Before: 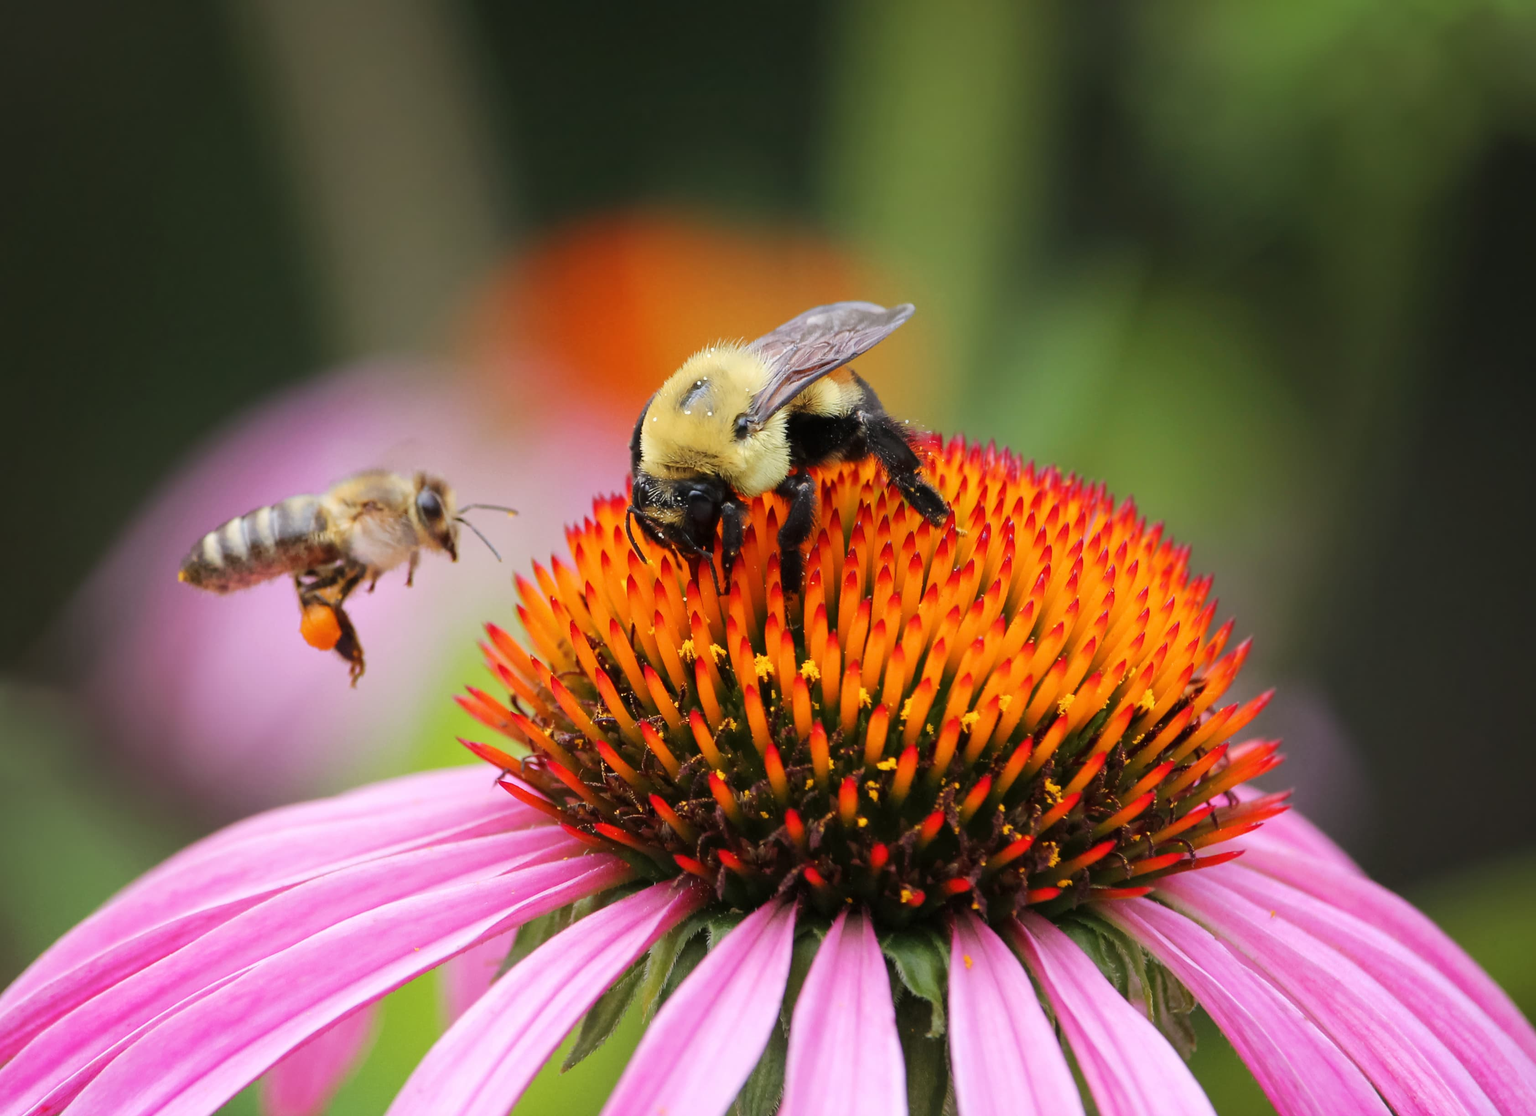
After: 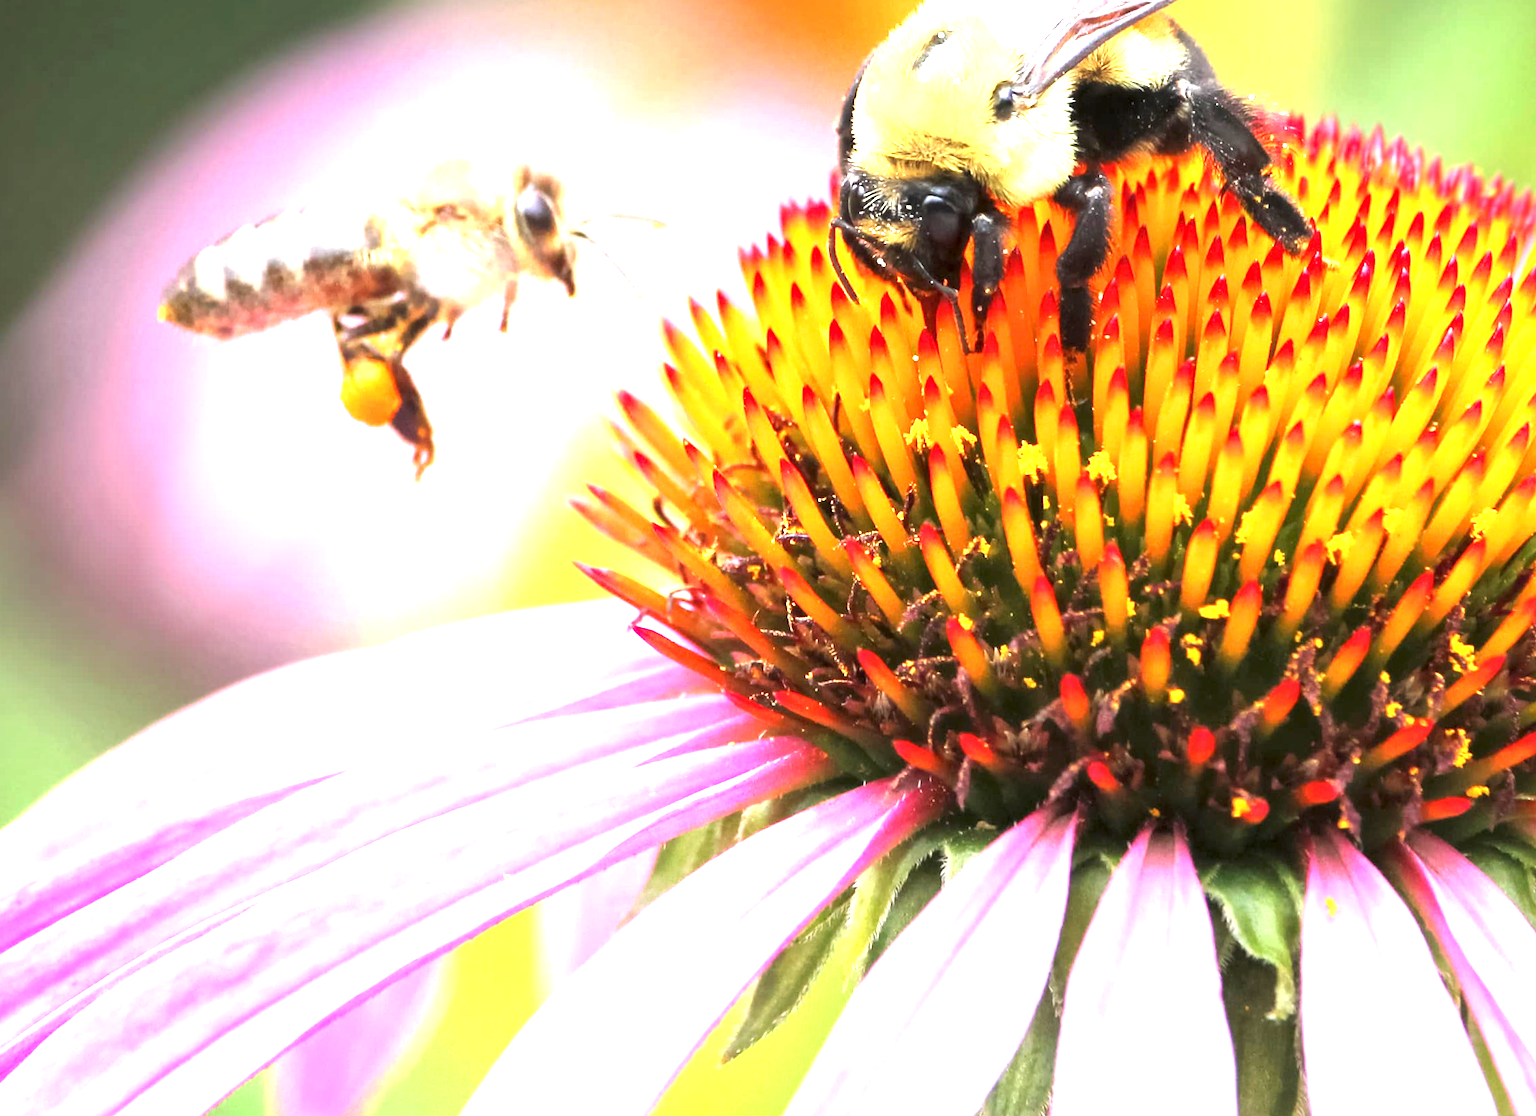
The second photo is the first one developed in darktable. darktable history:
tone equalizer: on, module defaults
crop and rotate: angle -0.82°, left 3.85%, top 31.828%, right 27.992%
exposure: exposure 2 EV, compensate highlight preservation false
local contrast: mode bilateral grid, contrast 20, coarseness 50, detail 120%, midtone range 0.2
